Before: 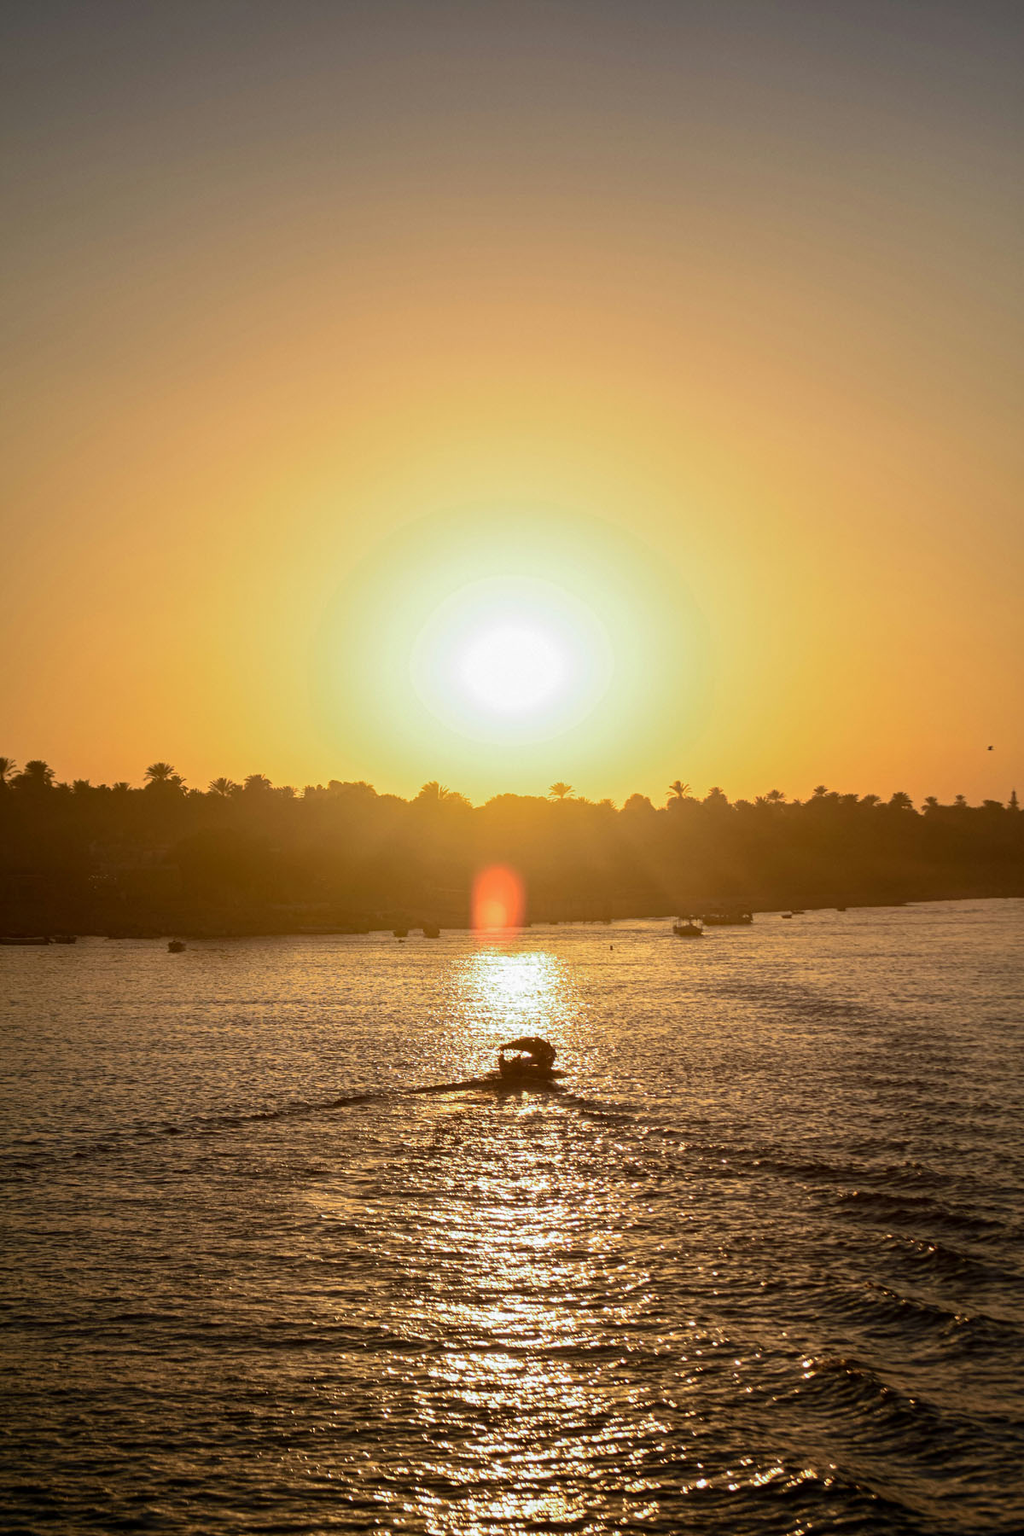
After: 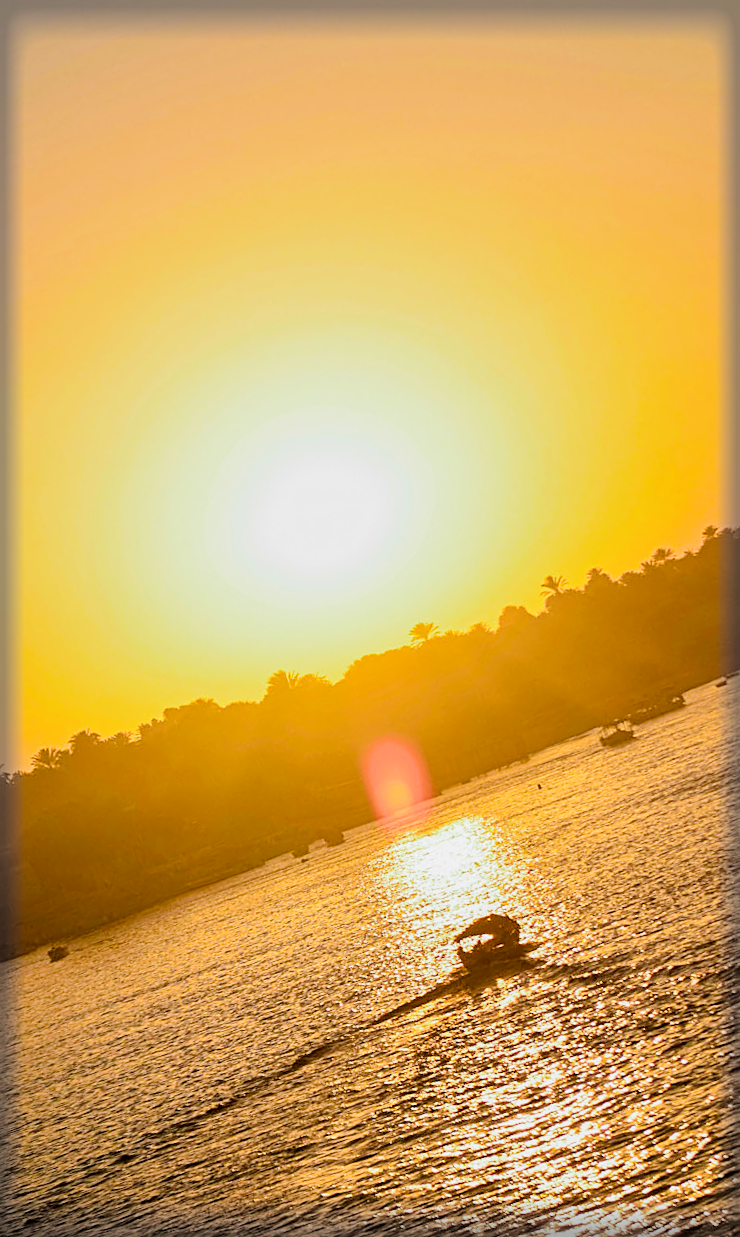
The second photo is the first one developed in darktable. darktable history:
local contrast: mode bilateral grid, contrast 19, coarseness 50, detail 128%, midtone range 0.2
crop and rotate: angle 19.24°, left 6.9%, right 4.325%, bottom 1.118%
vignetting: fall-off start 93.42%, fall-off radius 5.57%, automatic ratio true, width/height ratio 1.33, shape 0.043
filmic rgb: black relative exposure -6.92 EV, white relative exposure 5.67 EV, hardness 2.86, iterations of high-quality reconstruction 0
color balance rgb: perceptual saturation grading › global saturation 24.879%, global vibrance 20%
sharpen: on, module defaults
exposure: black level correction 0, exposure 1.199 EV, compensate highlight preservation false
